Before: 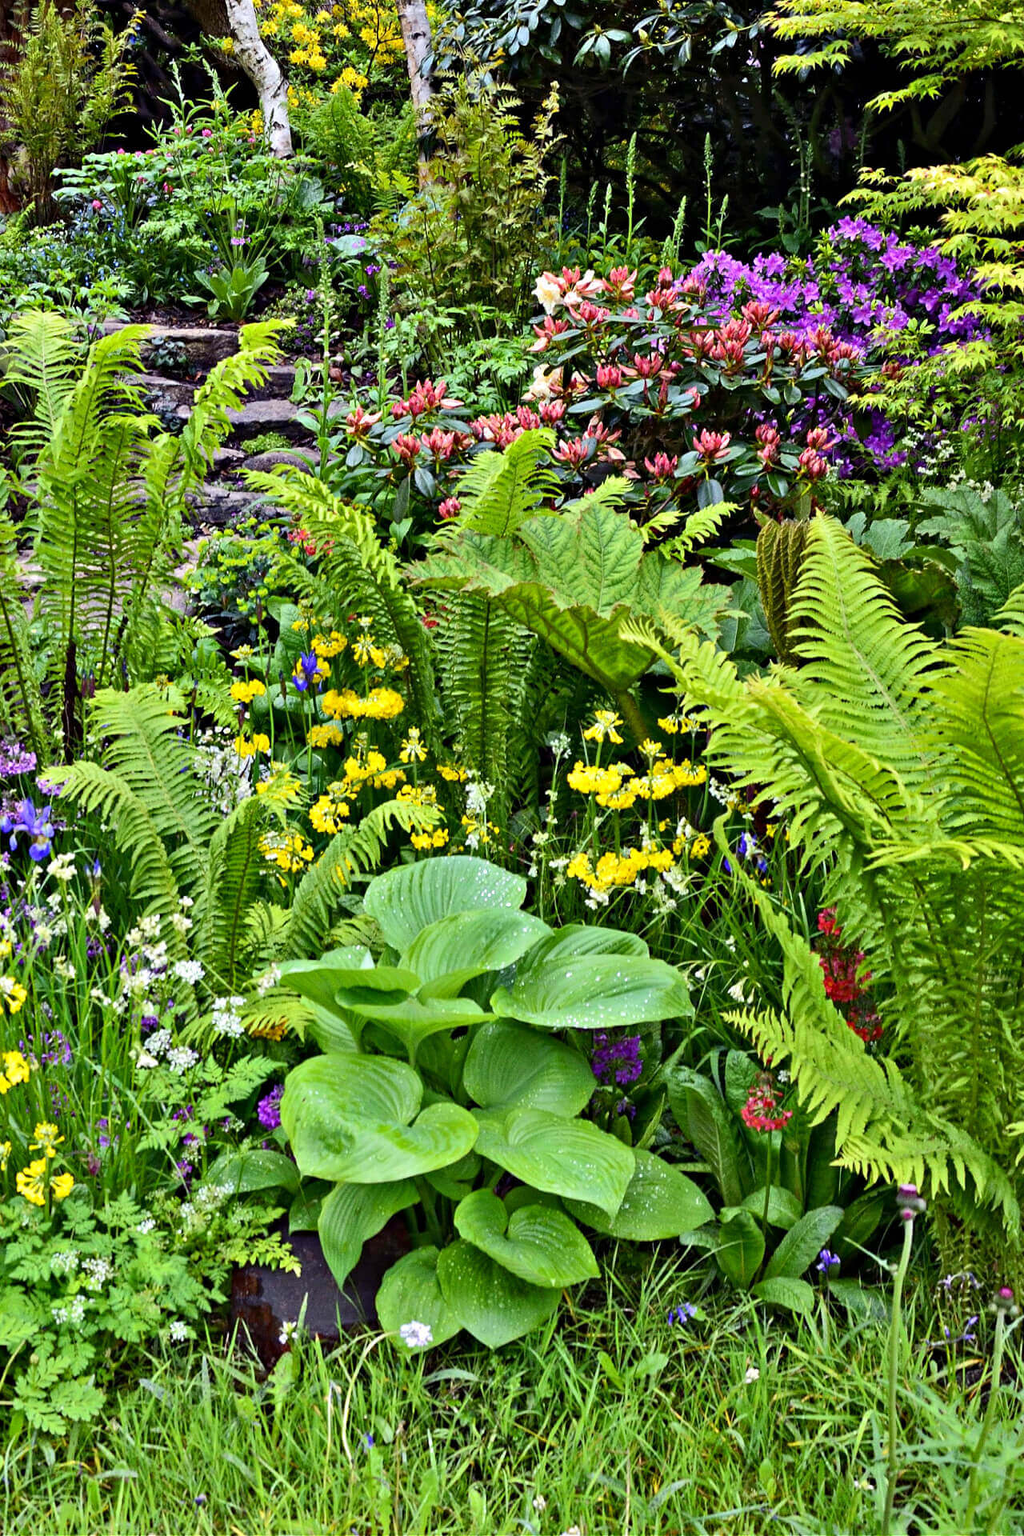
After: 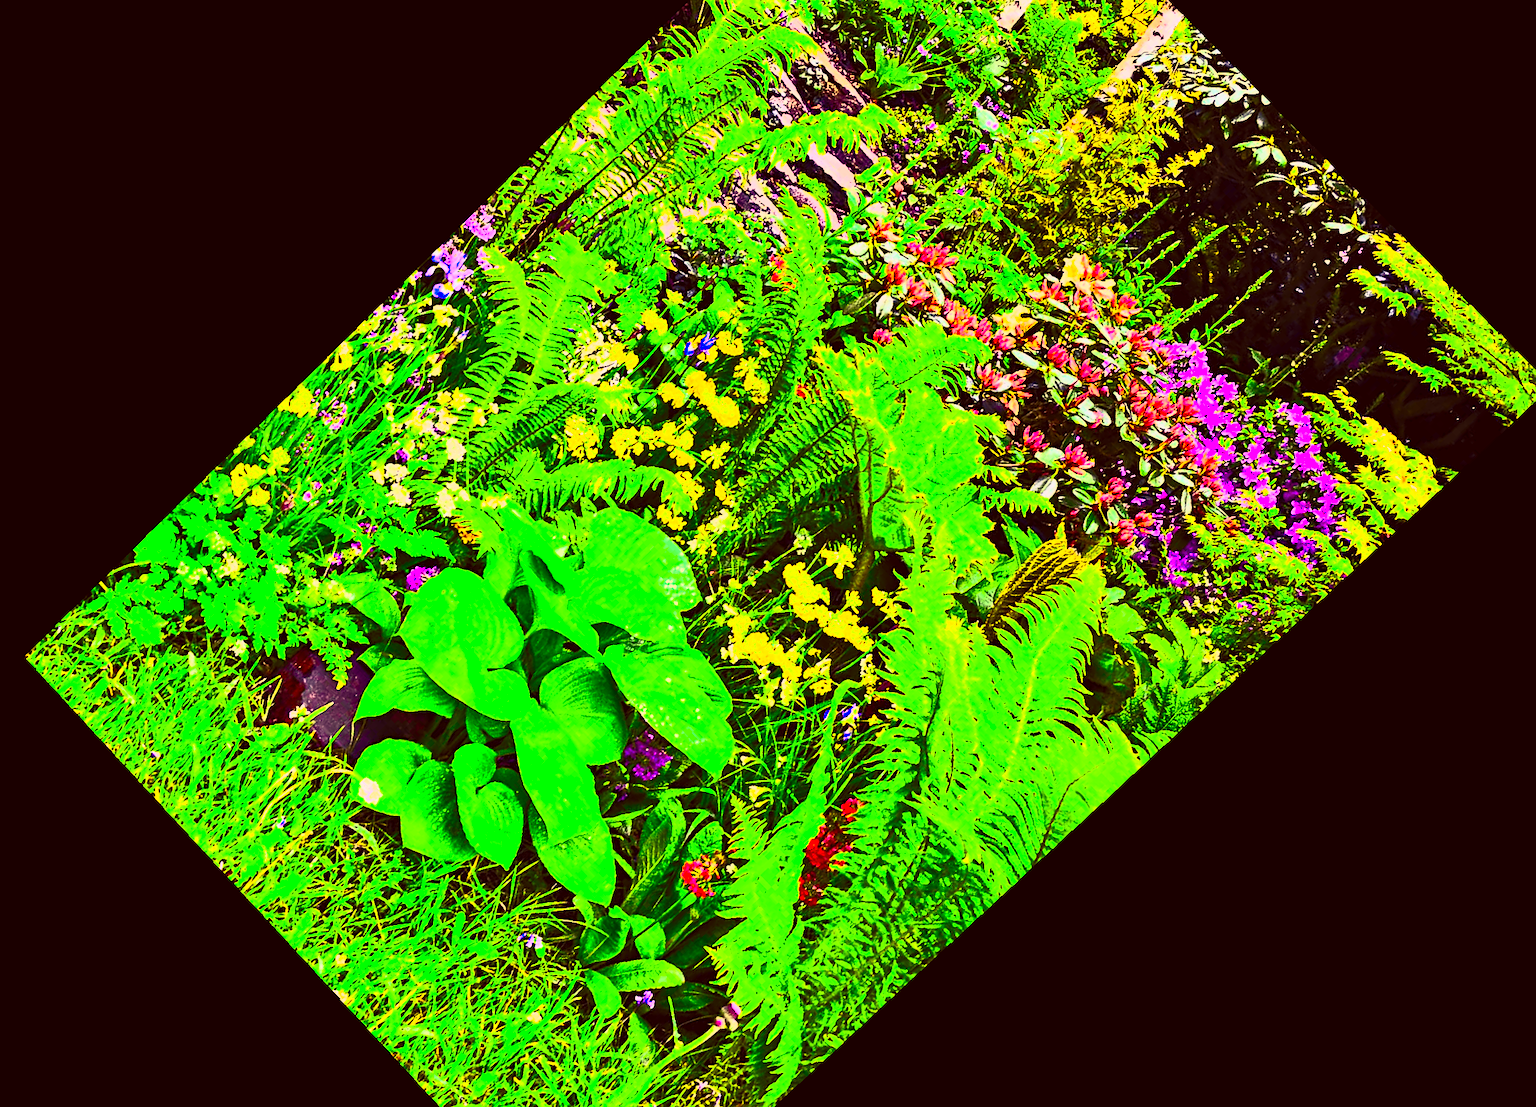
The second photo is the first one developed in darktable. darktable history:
tone equalizer: -8 EV -0.75 EV, -7 EV -0.7 EV, -6 EV -0.6 EV, -5 EV -0.4 EV, -3 EV 0.4 EV, -2 EV 0.6 EV, -1 EV 0.7 EV, +0 EV 0.75 EV, edges refinement/feathering 500, mask exposure compensation -1.57 EV, preserve details no
color correction: highlights a* 10.12, highlights b* 39.04, shadows a* 14.62, shadows b* 3.37
contrast brightness saturation: contrast 1, brightness 1, saturation 1
tone curve: curves: ch0 [(0, 0) (0.087, 0.054) (0.281, 0.245) (0.506, 0.526) (0.8, 0.824) (0.994, 0.955)]; ch1 [(0, 0) (0.27, 0.195) (0.406, 0.435) (0.452, 0.474) (0.495, 0.5) (0.514, 0.508) (0.537, 0.556) (0.654, 0.689) (1, 1)]; ch2 [(0, 0) (0.269, 0.299) (0.459, 0.441) (0.498, 0.499) (0.523, 0.52) (0.551, 0.549) (0.633, 0.625) (0.659, 0.681) (0.718, 0.764) (1, 1)], color space Lab, independent channels, preserve colors none
crop and rotate: angle -46.26°, top 16.234%, right 0.912%, bottom 11.704%
rotate and perspective: lens shift (vertical) 0.048, lens shift (horizontal) -0.024, automatic cropping off
sharpen: on, module defaults
